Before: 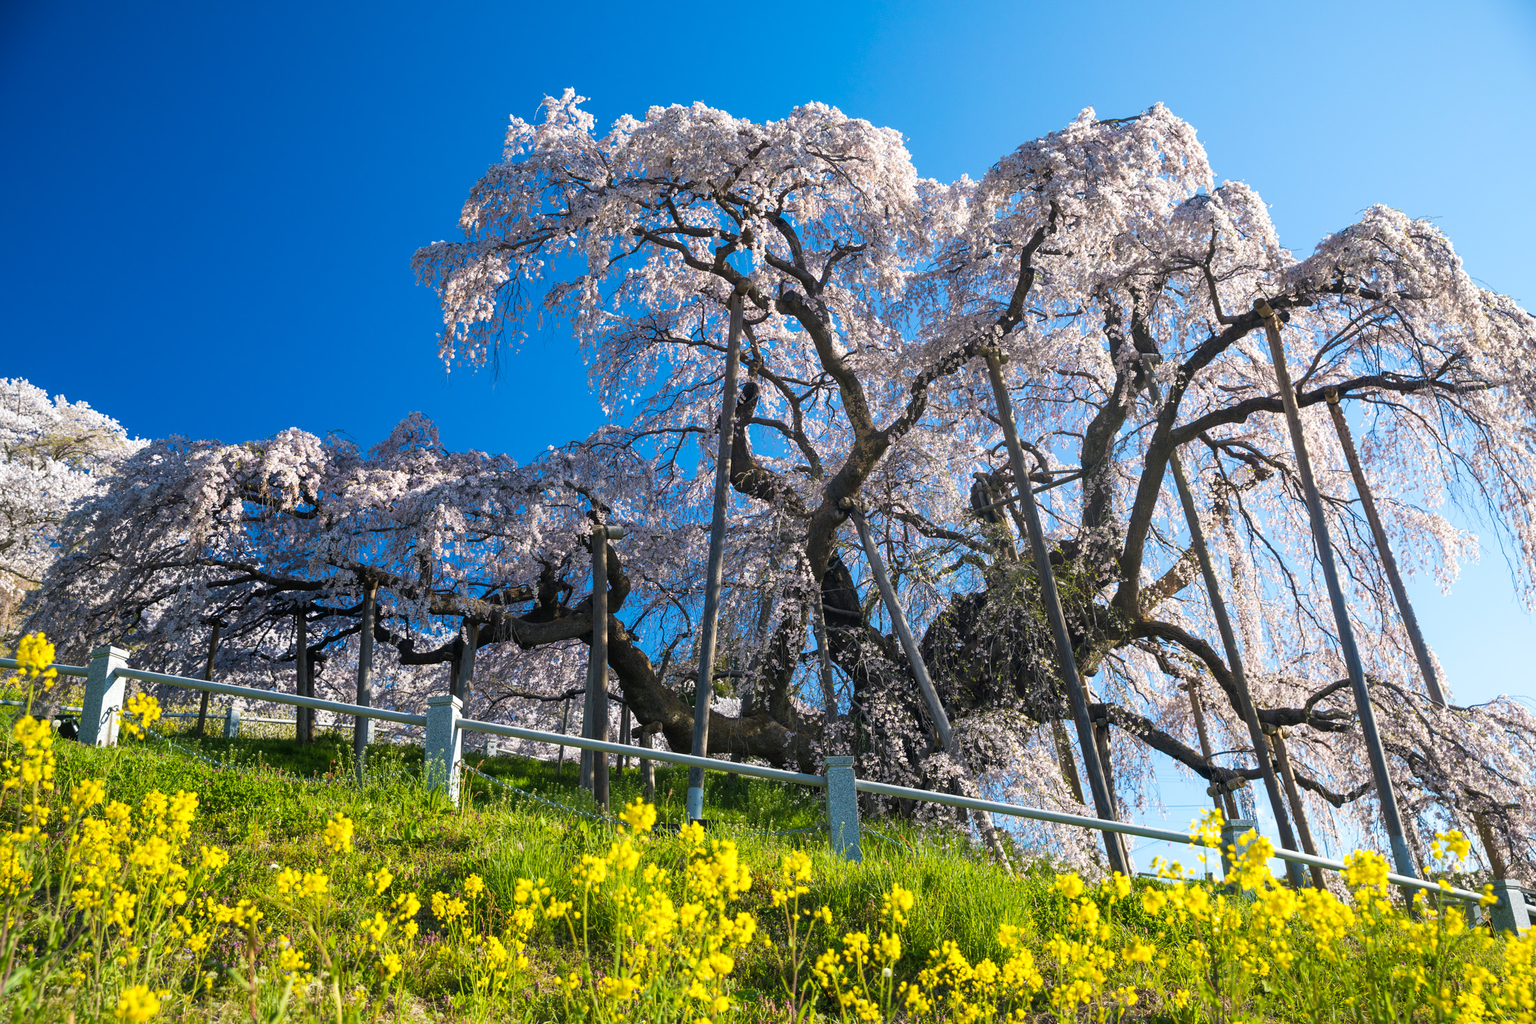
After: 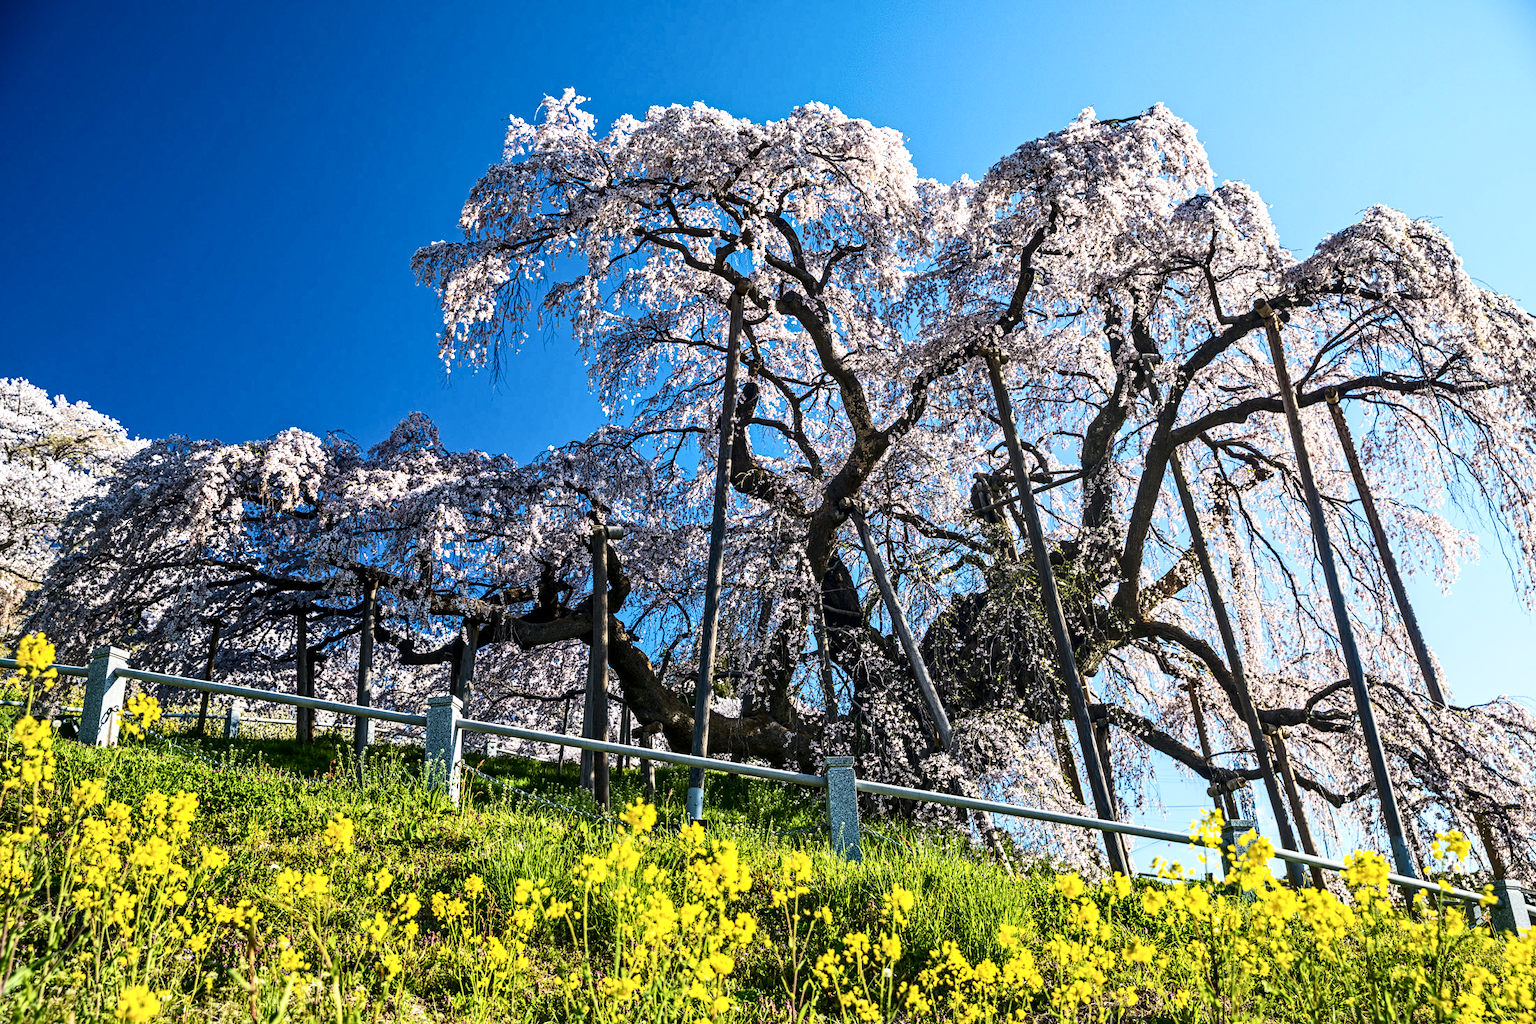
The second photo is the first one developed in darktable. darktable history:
contrast brightness saturation: contrast 0.28
contrast equalizer: octaves 7, y [[0.502, 0.517, 0.543, 0.576, 0.611, 0.631], [0.5 ×6], [0.5 ×6], [0 ×6], [0 ×6]]
local contrast: on, module defaults
